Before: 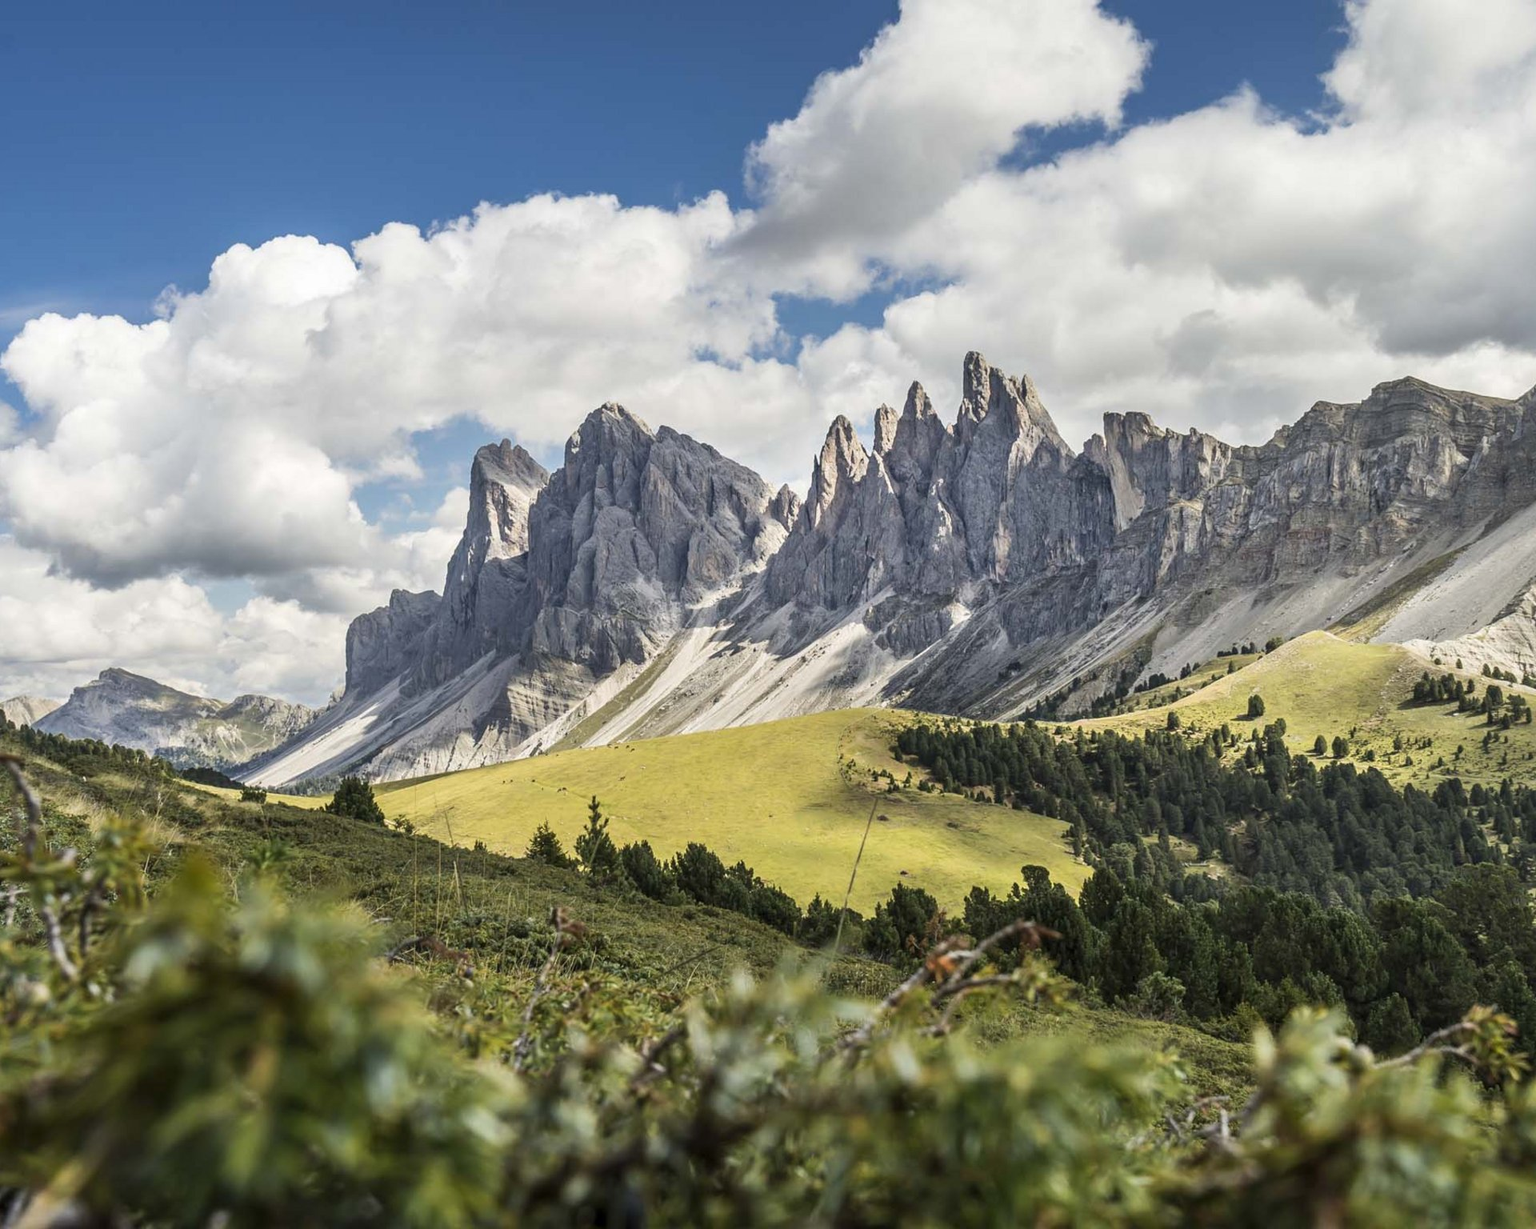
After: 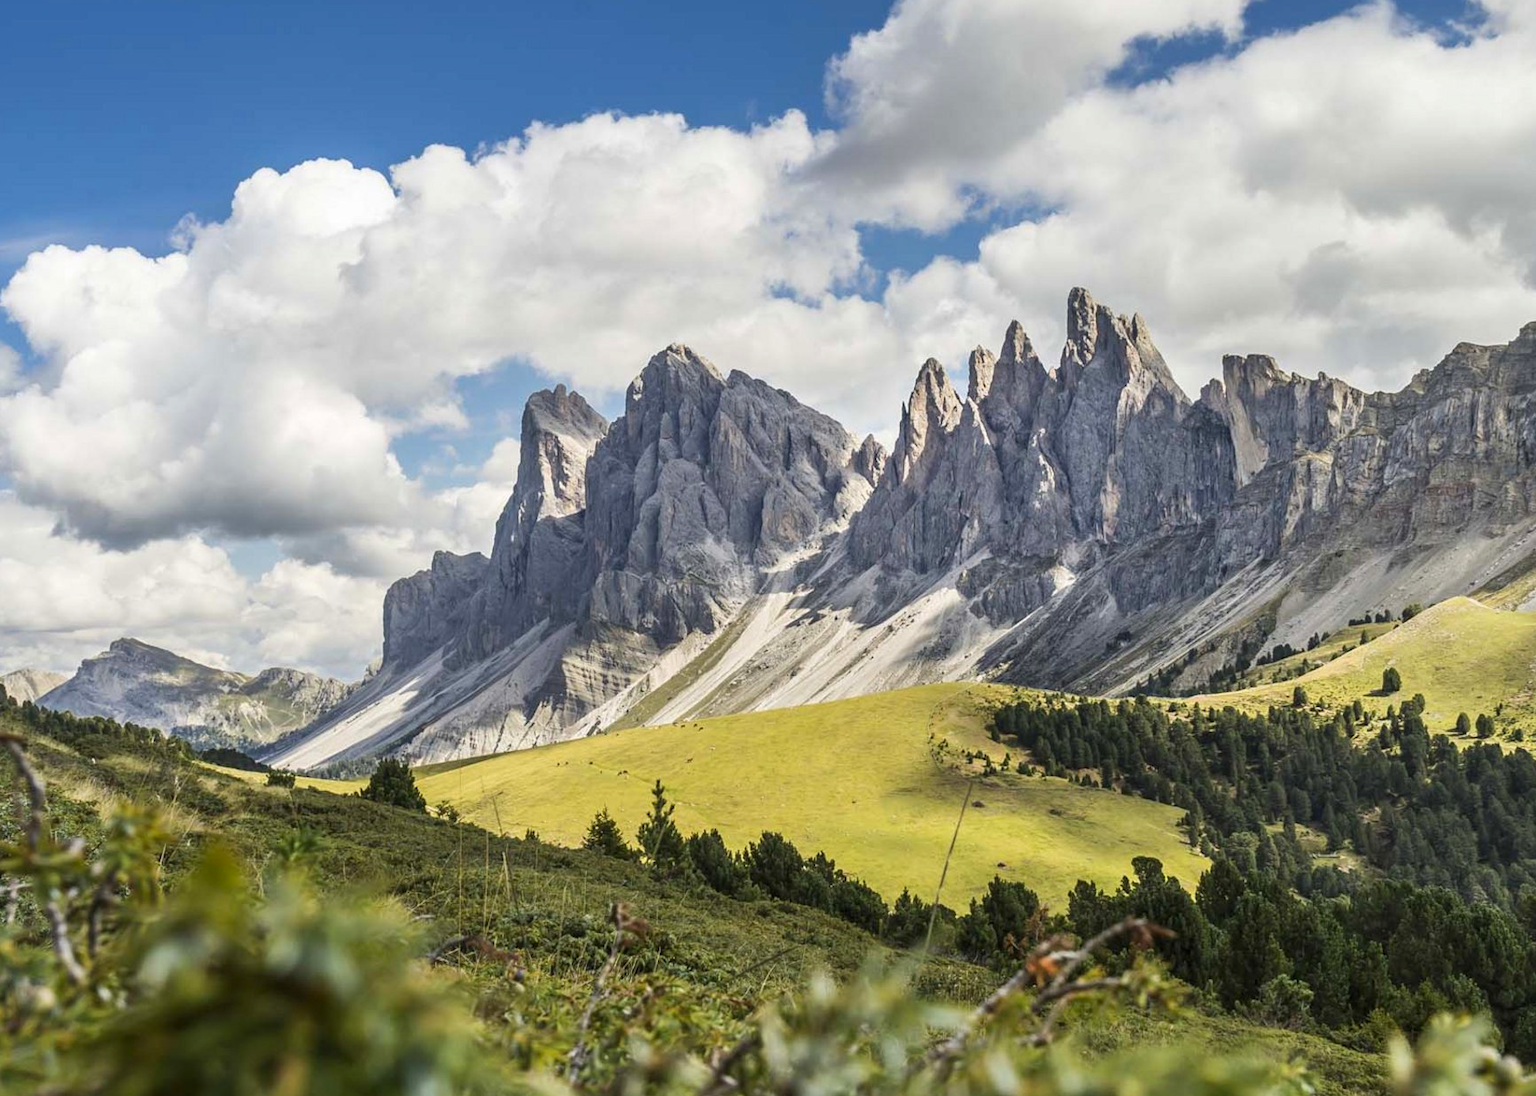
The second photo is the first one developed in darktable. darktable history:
contrast brightness saturation: contrast 0.04, saturation 0.16
crop: top 7.49%, right 9.717%, bottom 11.943%
